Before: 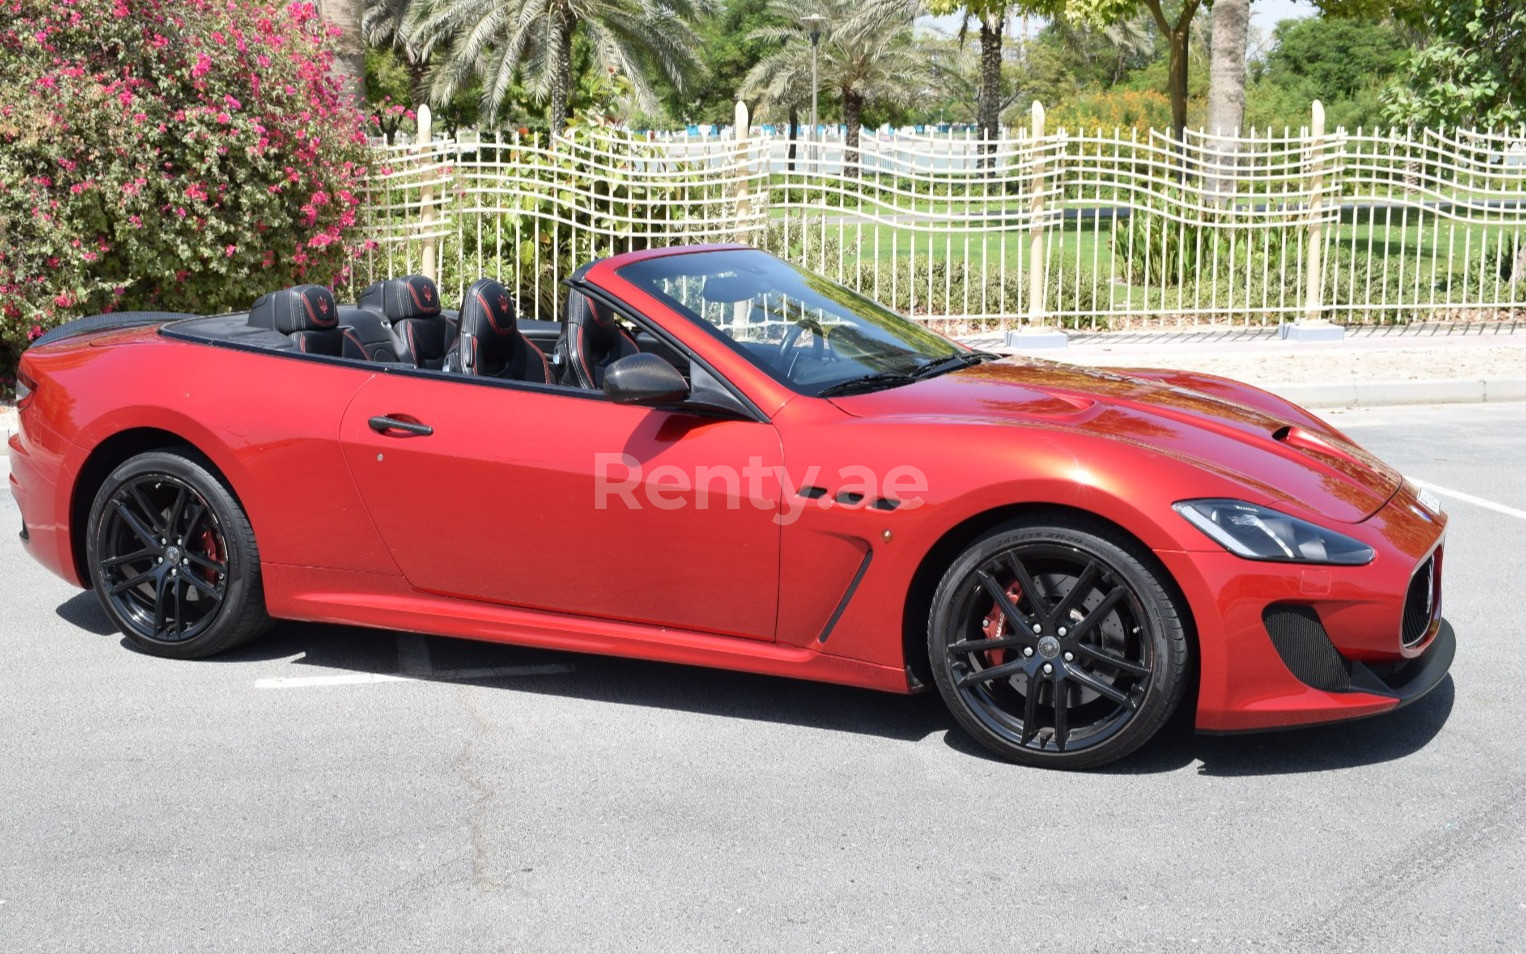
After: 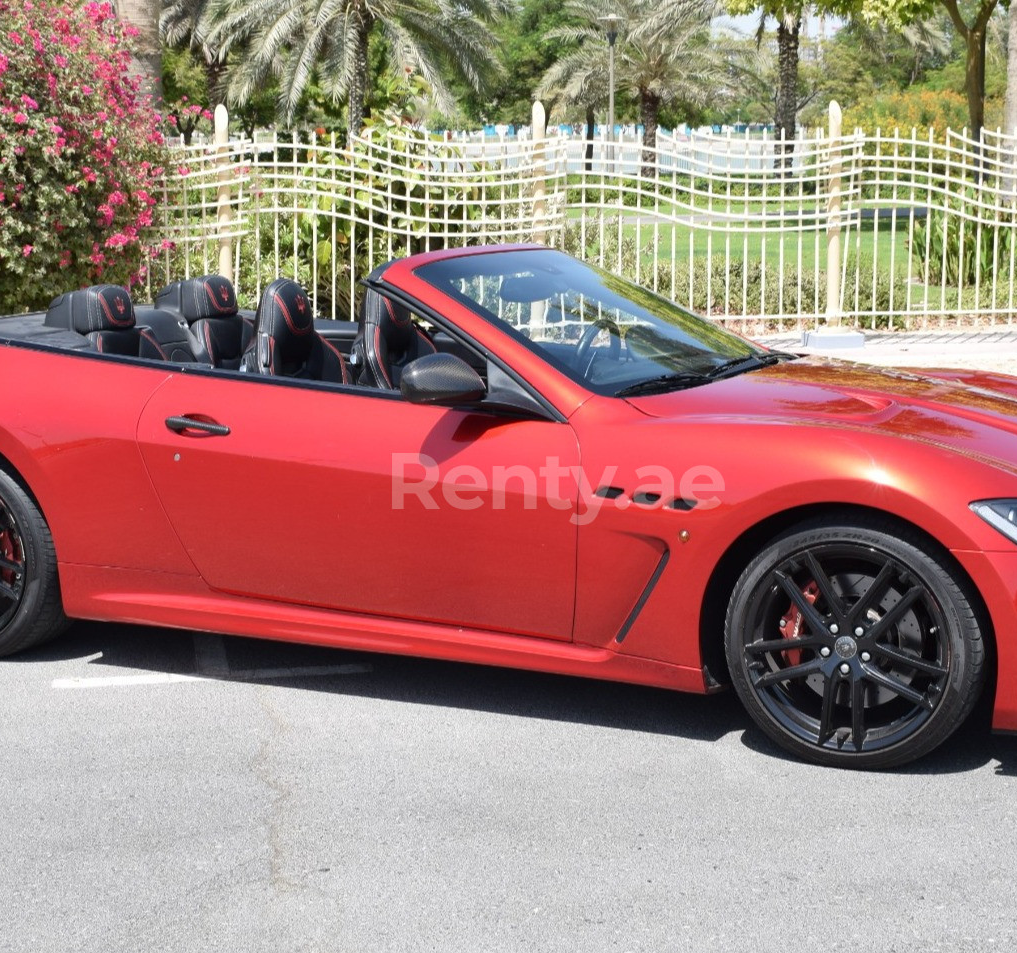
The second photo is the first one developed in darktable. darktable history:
crop and rotate: left 13.353%, right 19.995%
